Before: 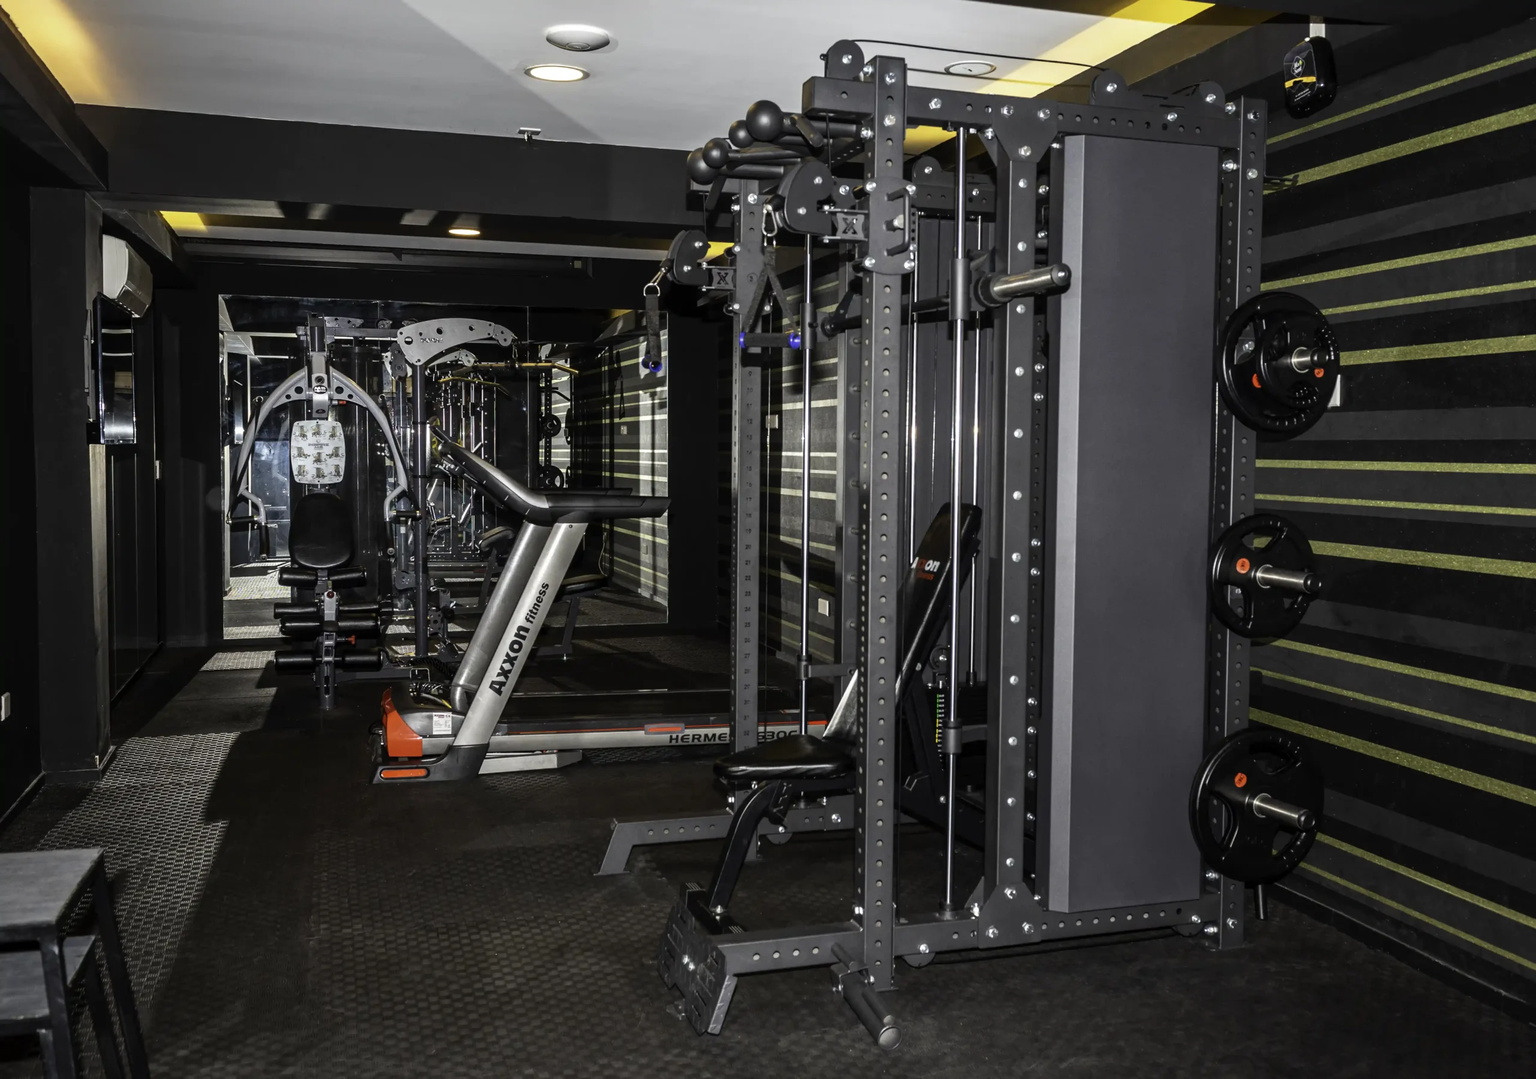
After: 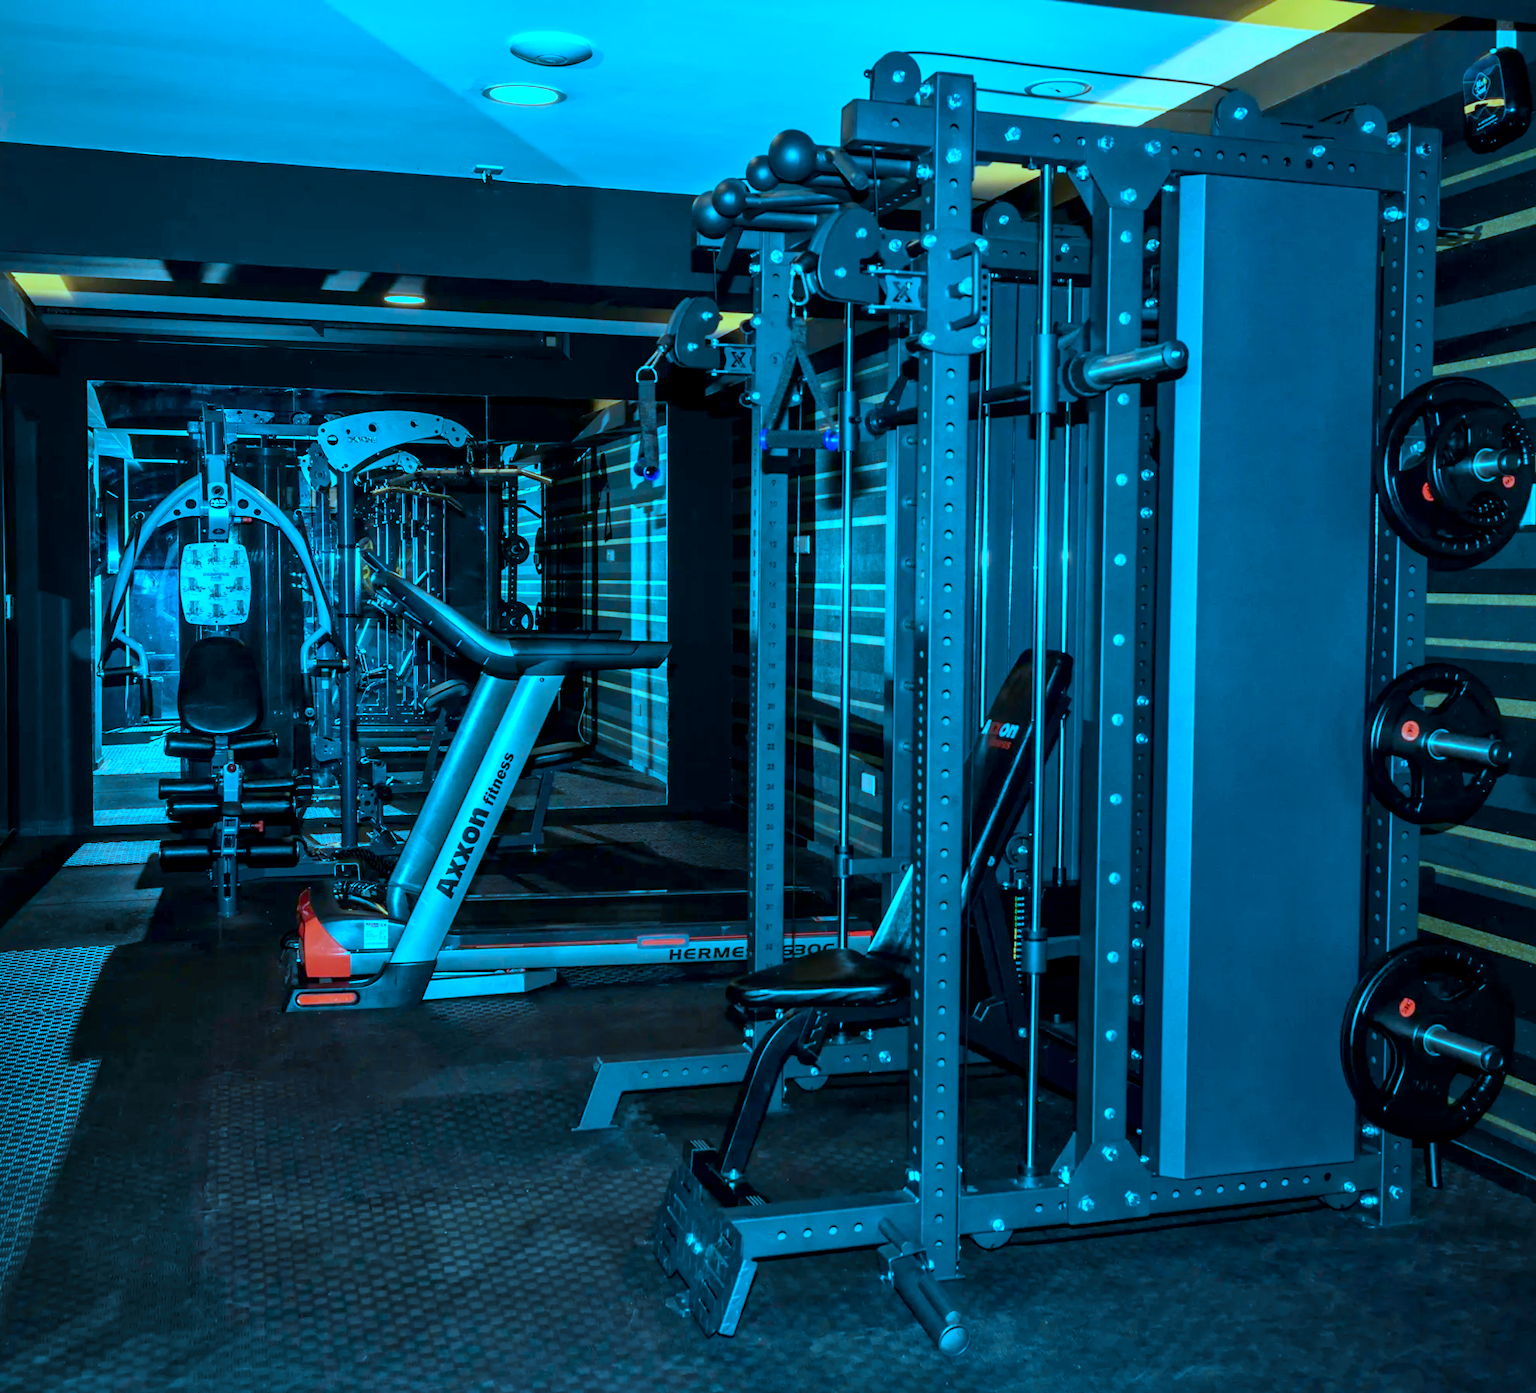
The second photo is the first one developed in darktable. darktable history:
local contrast: mode bilateral grid, contrast 20, coarseness 50, detail 141%, midtone range 0.2
crop: left 9.88%, right 12.664%
white balance: red 0.766, blue 1.537
